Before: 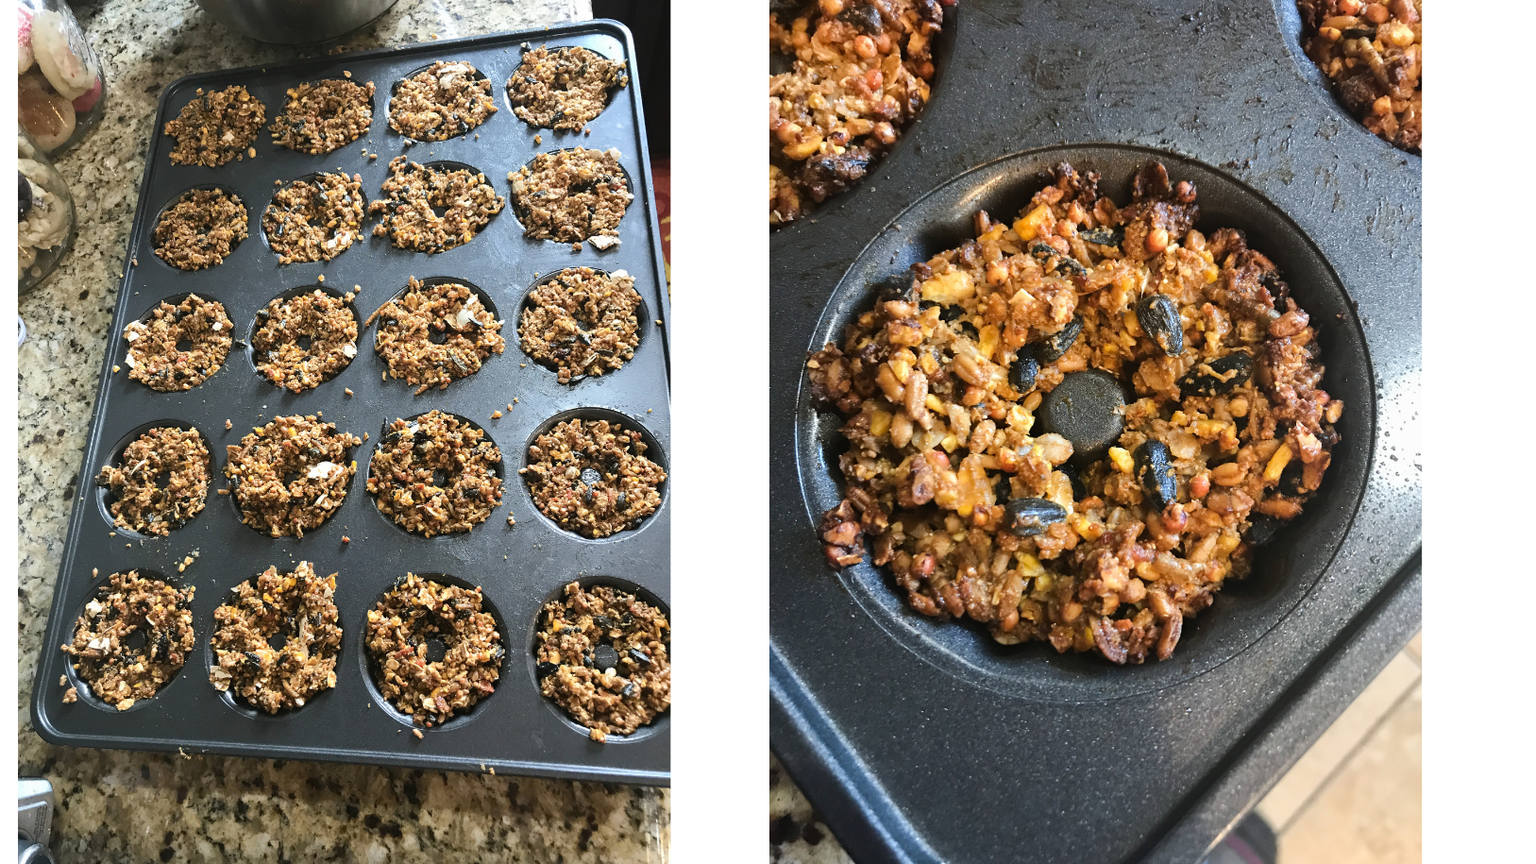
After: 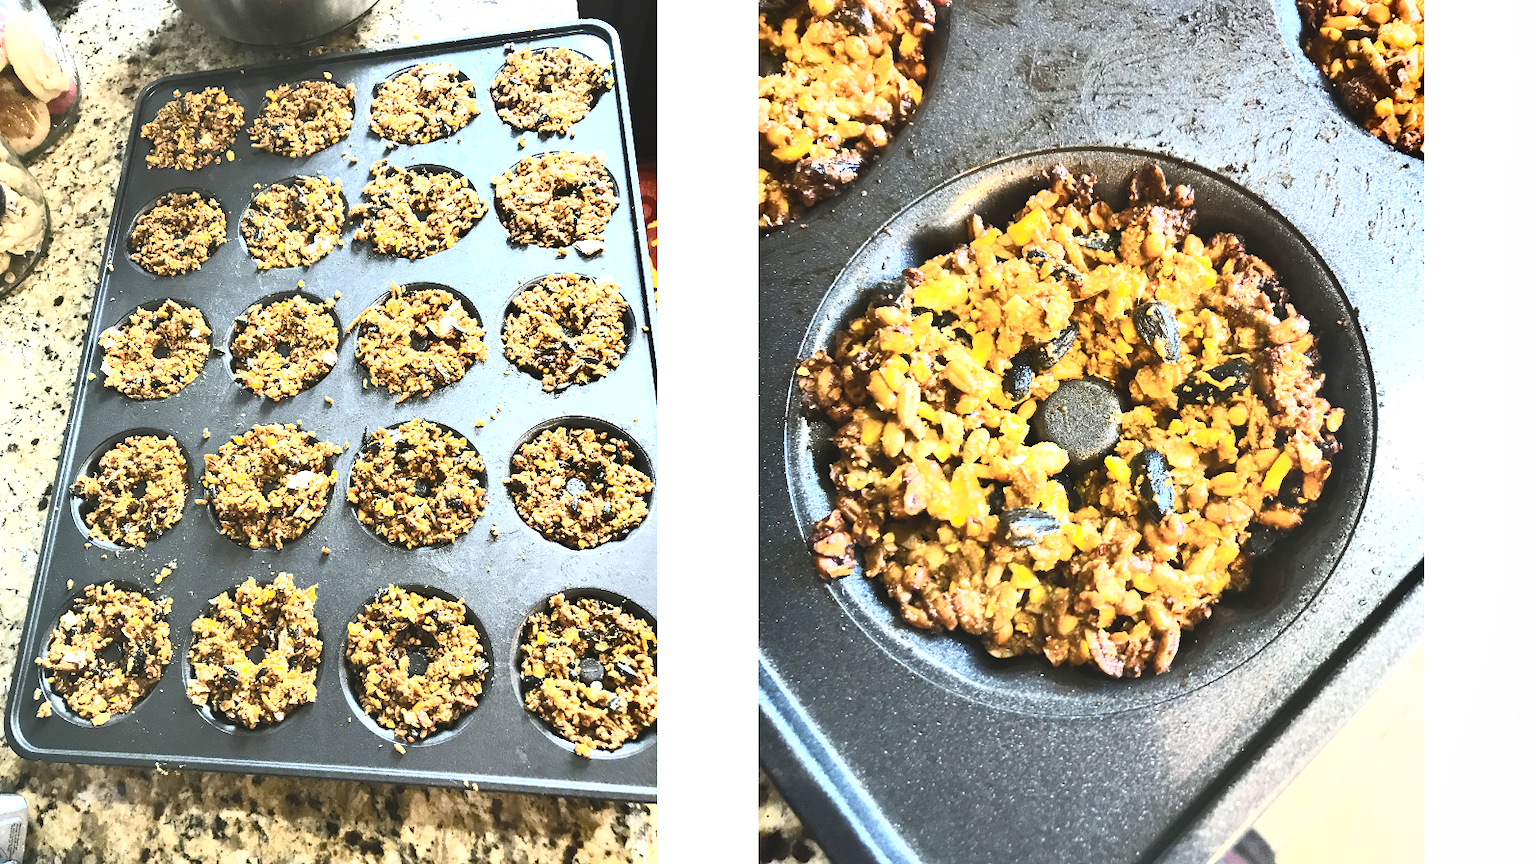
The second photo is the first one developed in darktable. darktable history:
crop: left 1.738%, right 0.273%, bottom 1.879%
contrast brightness saturation: contrast 0.431, brightness 0.553, saturation -0.196
color balance rgb: shadows lift › chroma 0.903%, shadows lift › hue 110.63°, linear chroma grading › global chroma 6.761%, perceptual saturation grading › global saturation 25.645%, perceptual brilliance grading › global brilliance 30.212%
shadows and highlights: shadows 12.67, white point adjustment 1.34, soften with gaussian
